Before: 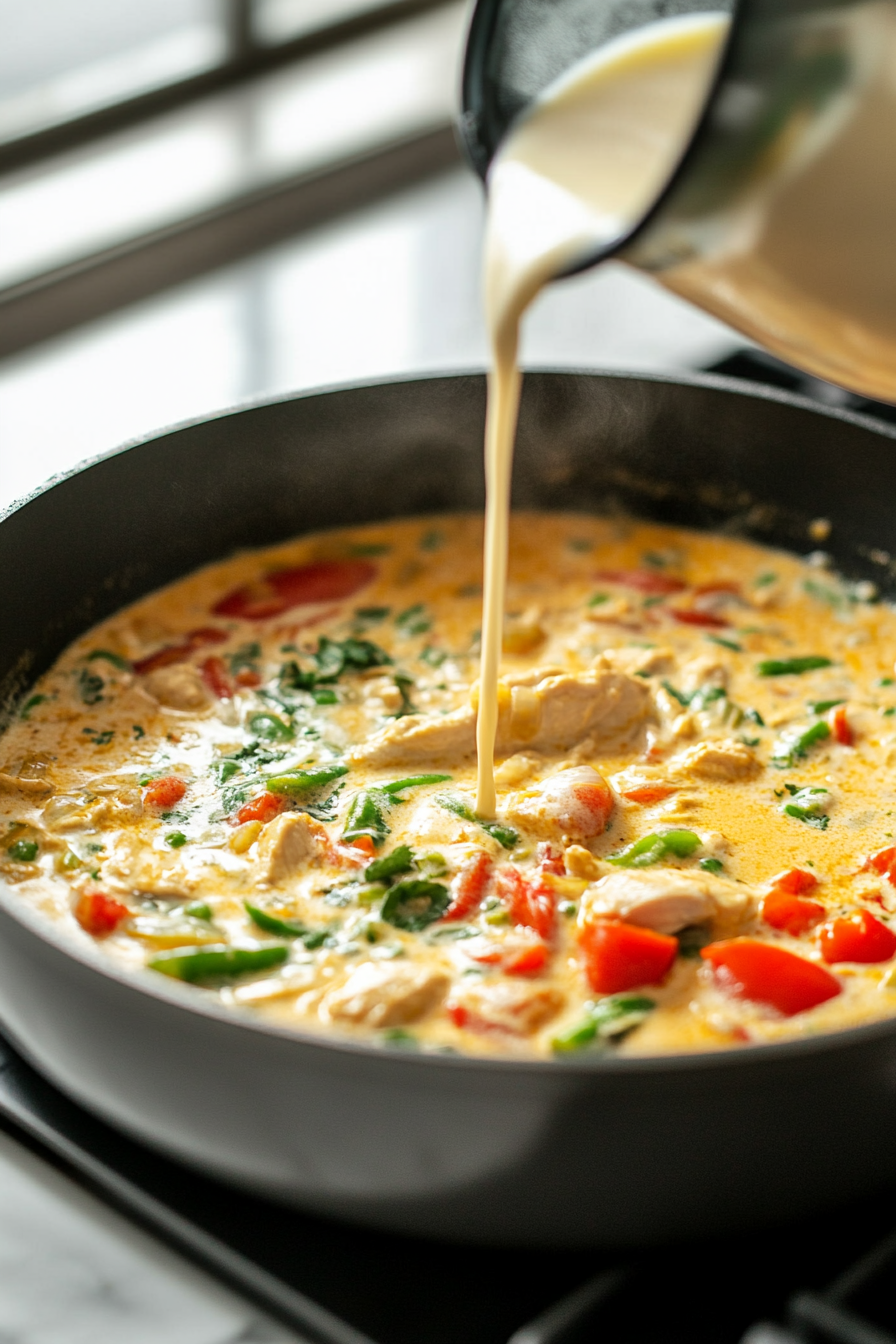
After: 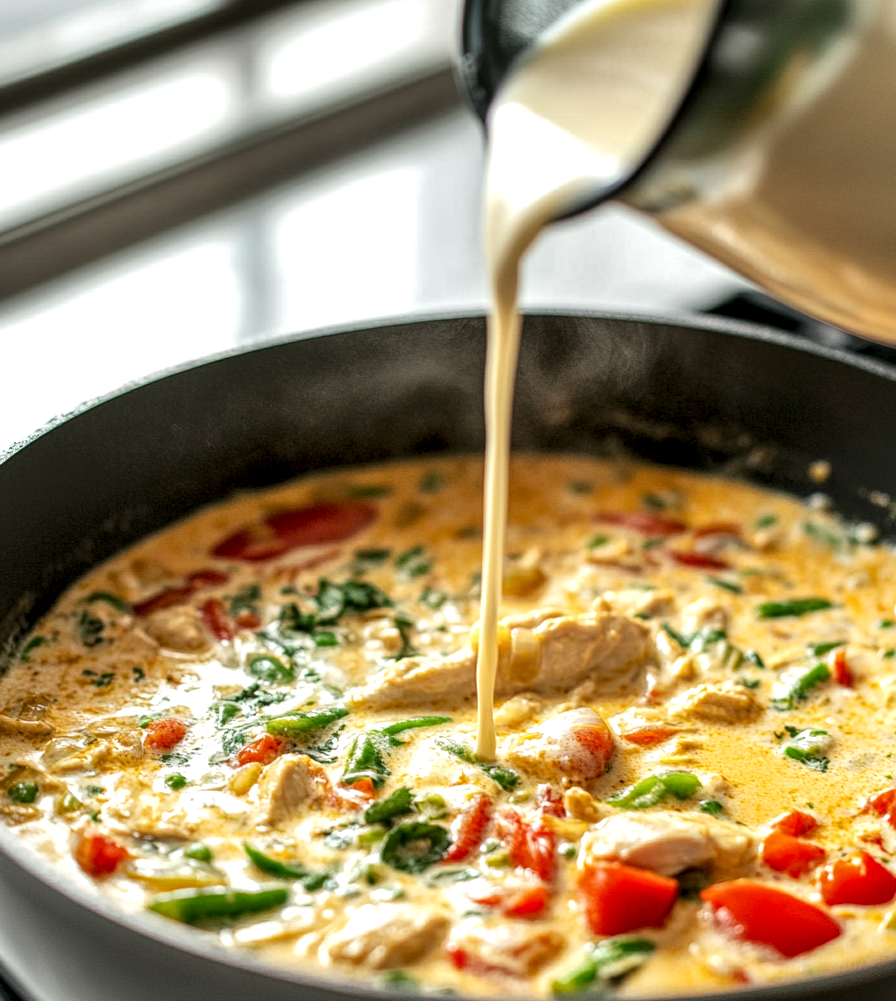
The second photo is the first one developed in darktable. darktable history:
crop: top 4.32%, bottom 21.132%
shadows and highlights: shadows 61.83, white point adjustment 0.496, highlights -33.35, compress 84.04%
local contrast: highlights 103%, shadows 99%, detail 201%, midtone range 0.2
